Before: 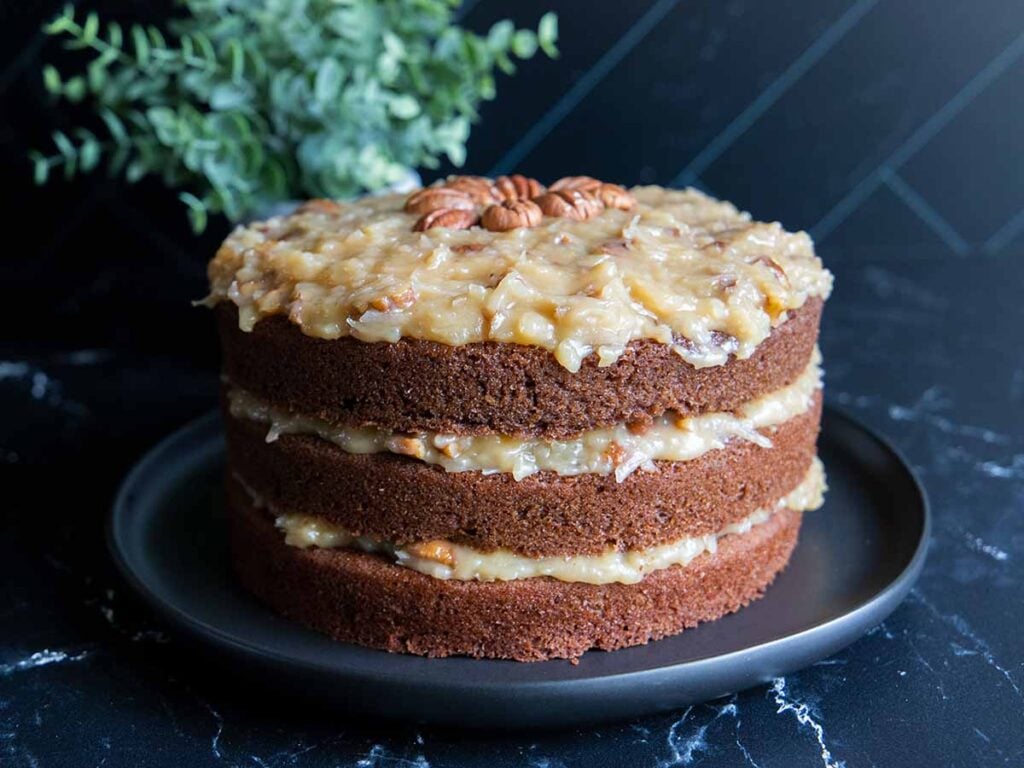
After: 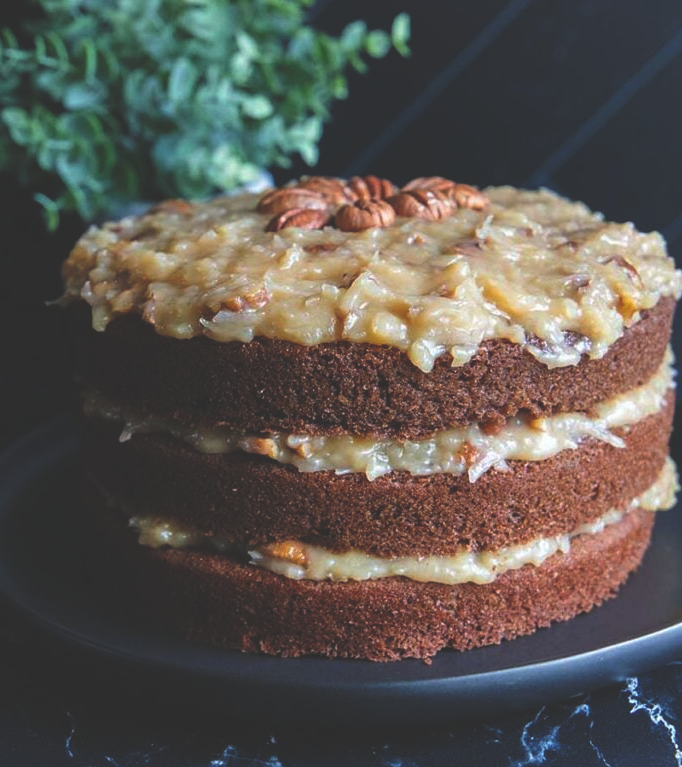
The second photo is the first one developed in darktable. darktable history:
rgb curve: curves: ch0 [(0, 0.186) (0.314, 0.284) (0.775, 0.708) (1, 1)], compensate middle gray true, preserve colors none
crop and rotate: left 14.385%, right 18.948%
